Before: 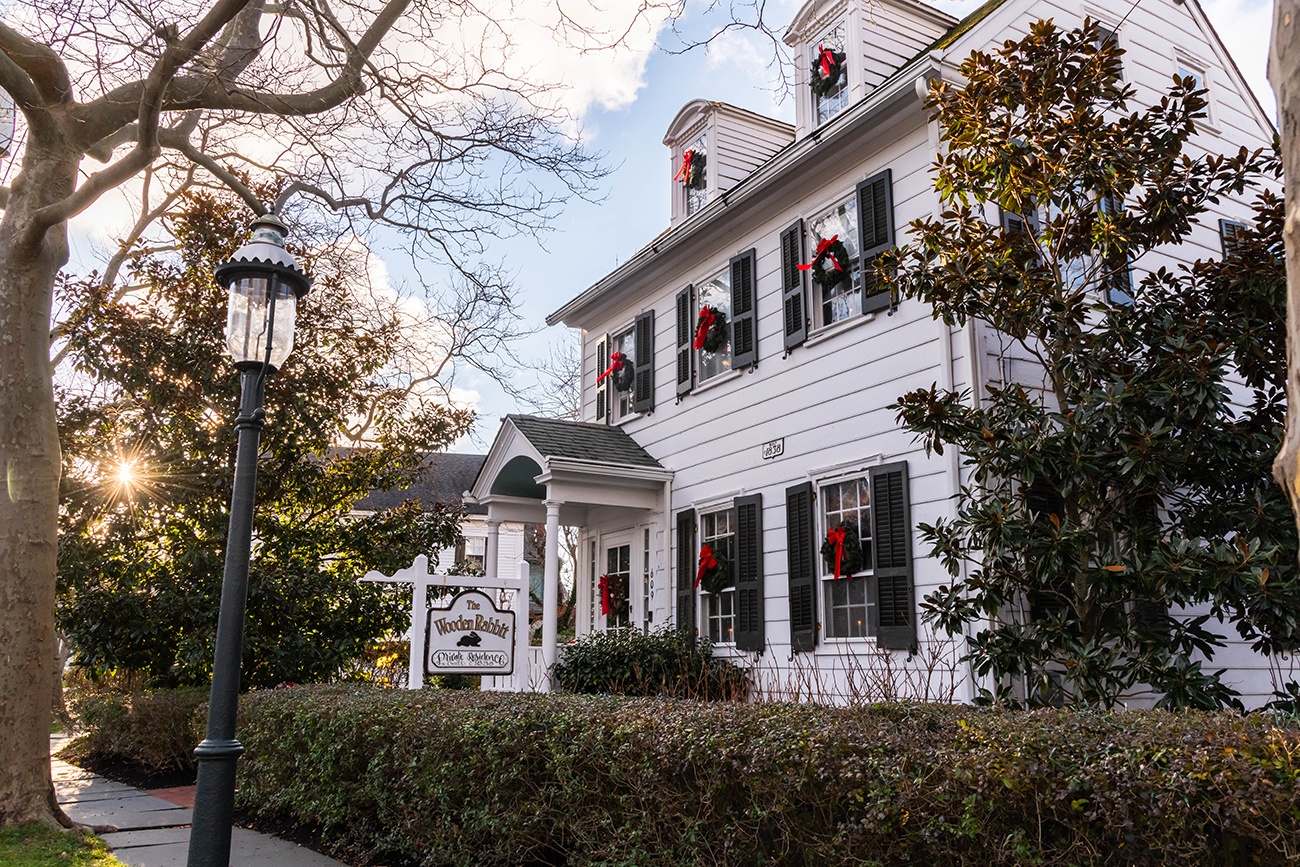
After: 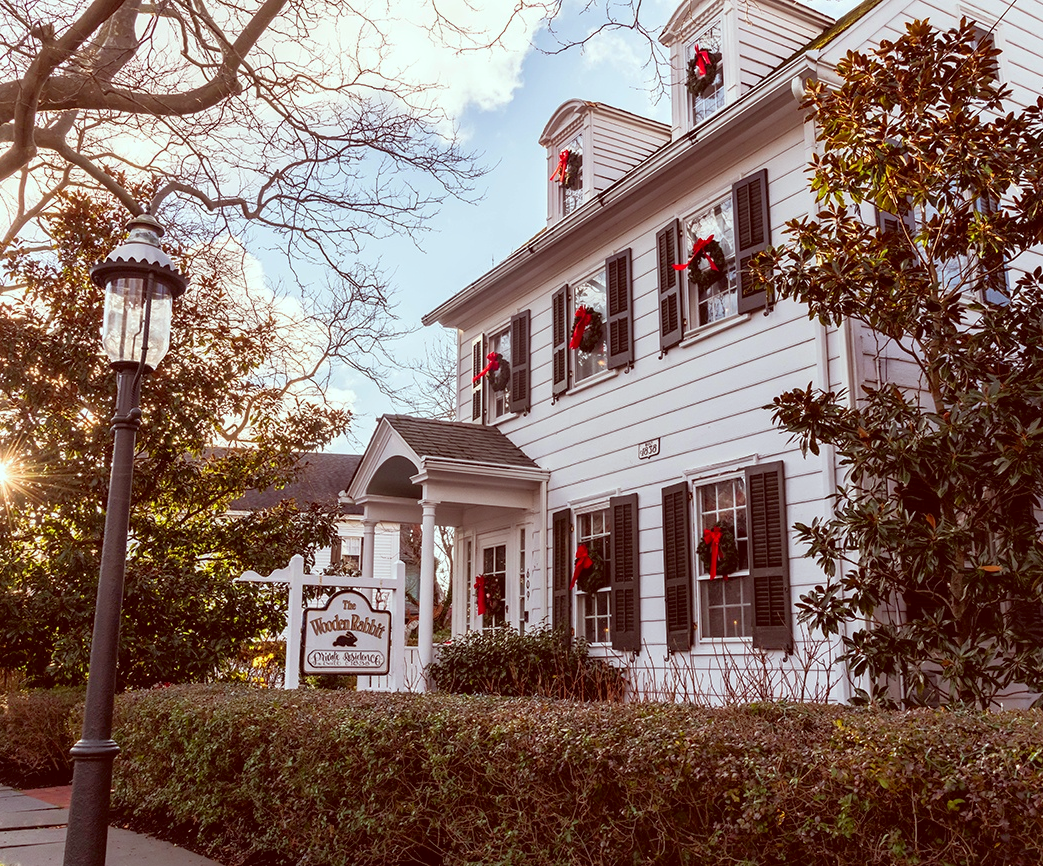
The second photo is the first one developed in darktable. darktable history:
color correction: highlights a* -7.06, highlights b* -0.151, shadows a* 20.49, shadows b* 11.97
shadows and highlights: shadows 43.04, highlights 8.32
crop and rotate: left 9.593%, right 10.155%
tone equalizer: on, module defaults
